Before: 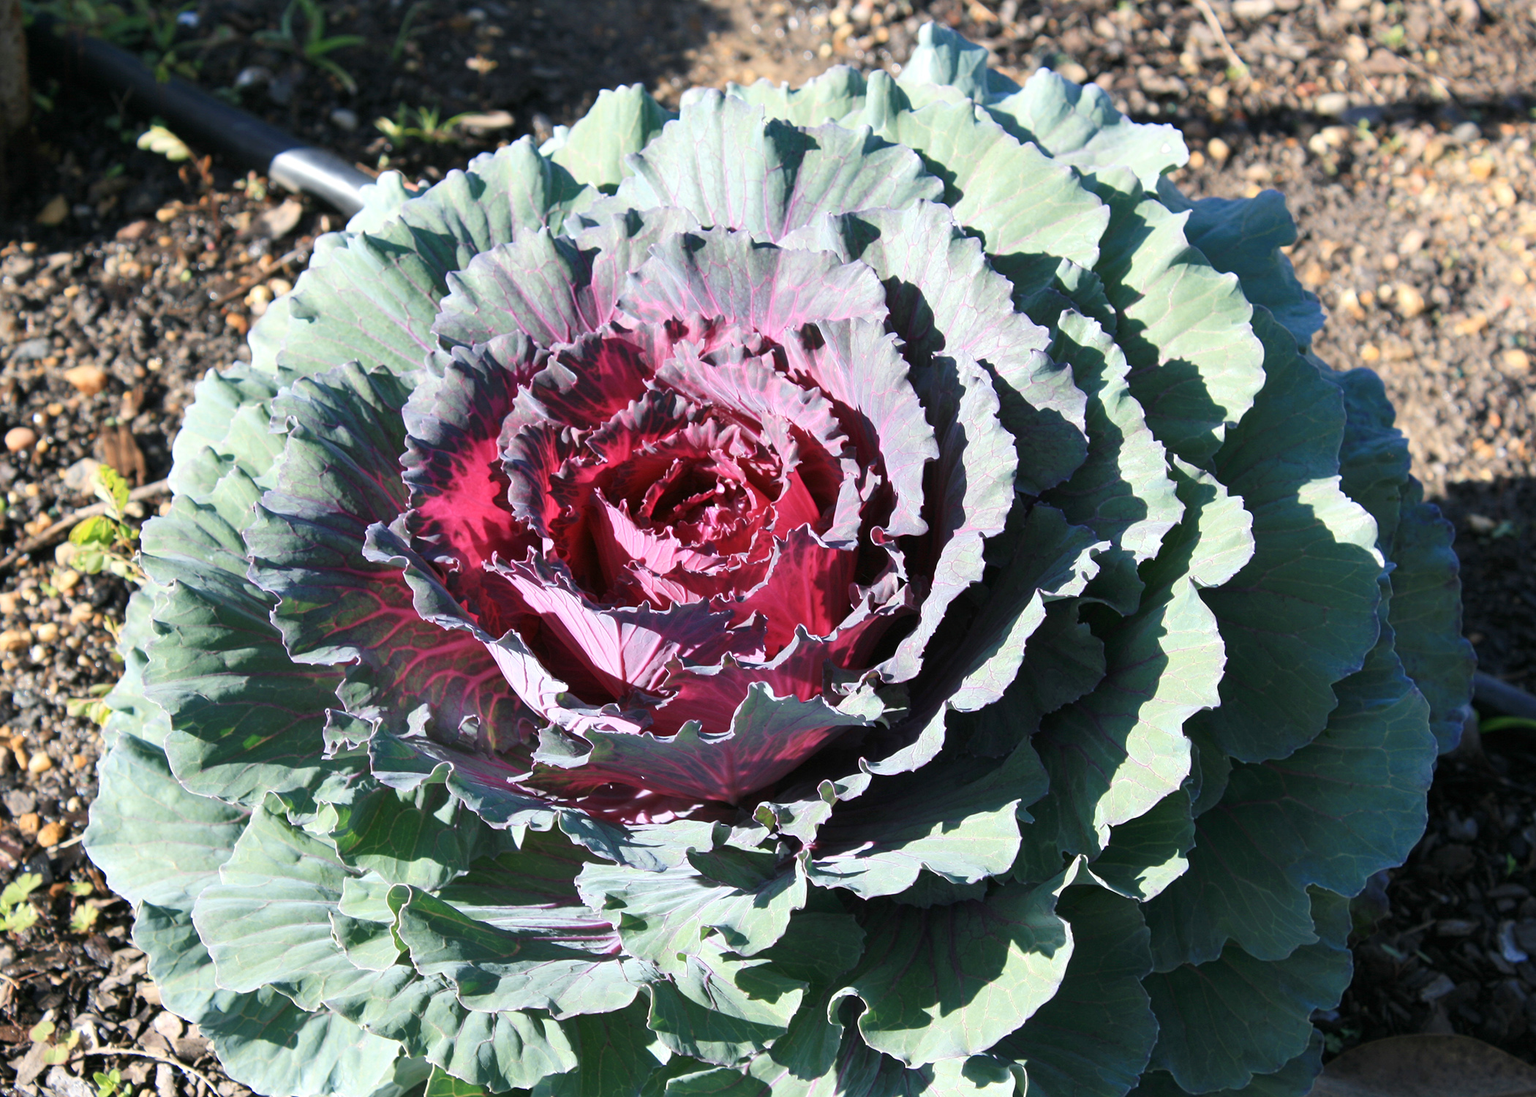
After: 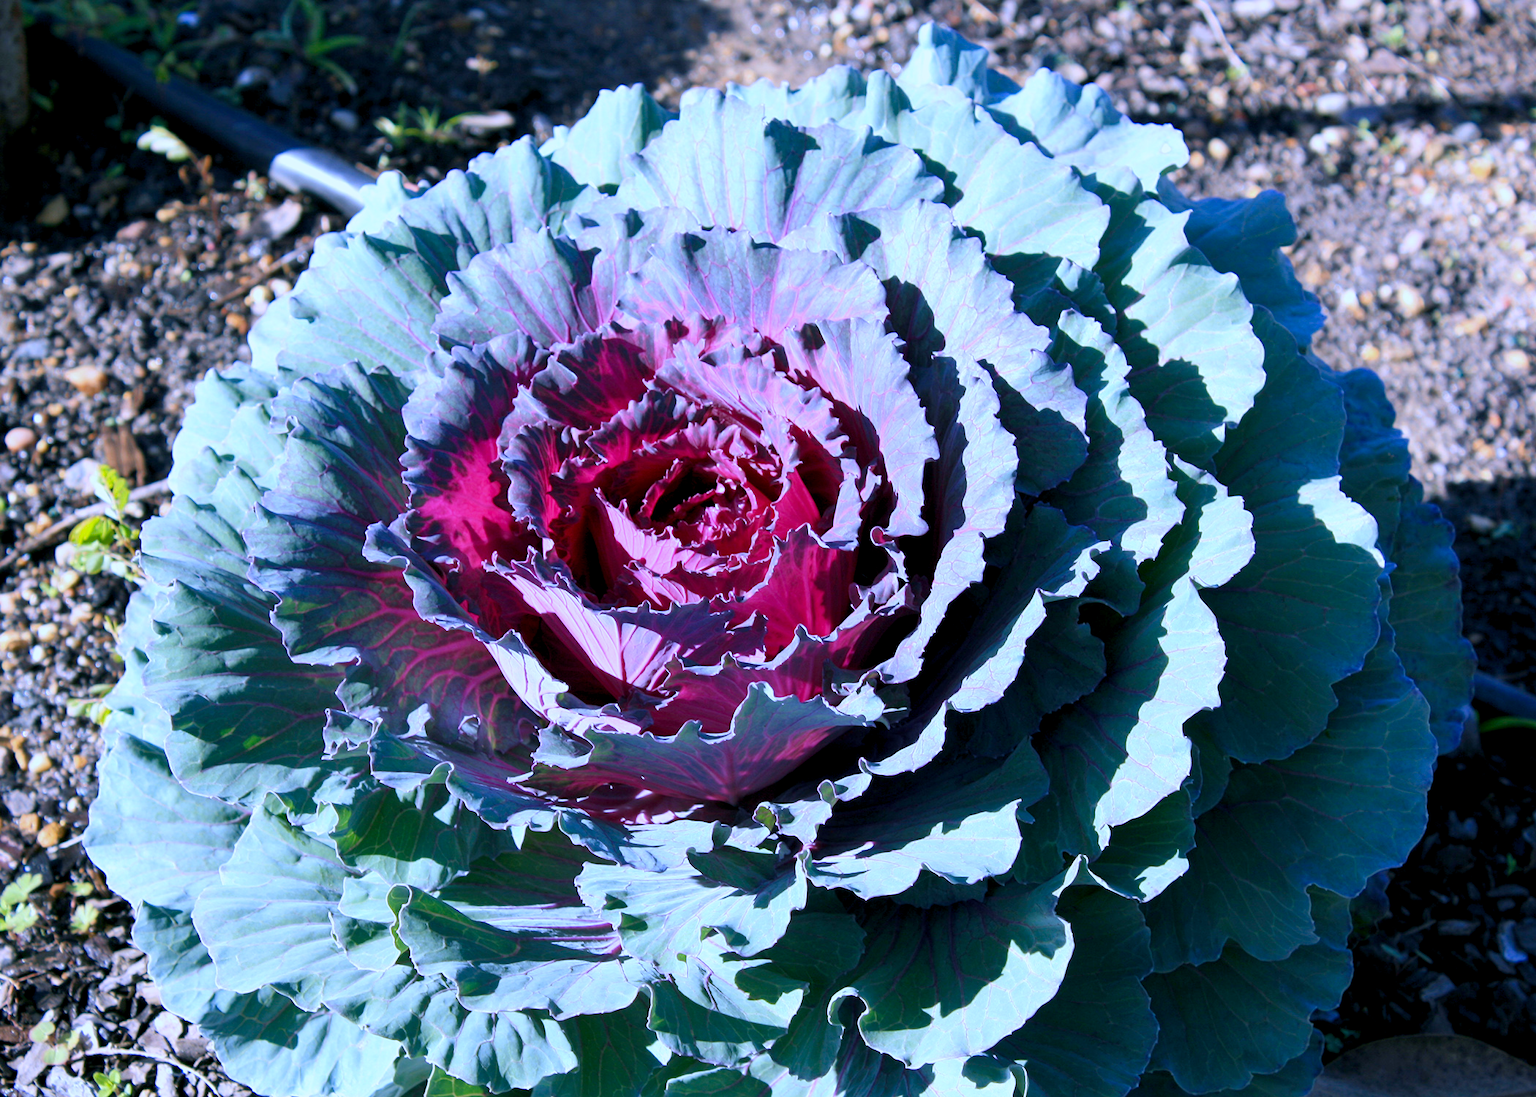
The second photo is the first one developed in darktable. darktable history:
color balance rgb: shadows lift › chroma 2%, shadows lift › hue 217.2°, power › chroma 0.25%, power › hue 60°, highlights gain › chroma 1.5%, highlights gain › hue 309.6°, global offset › luminance -0.5%, perceptual saturation grading › global saturation 15%, global vibrance 20%
white balance: red 0.871, blue 1.249
